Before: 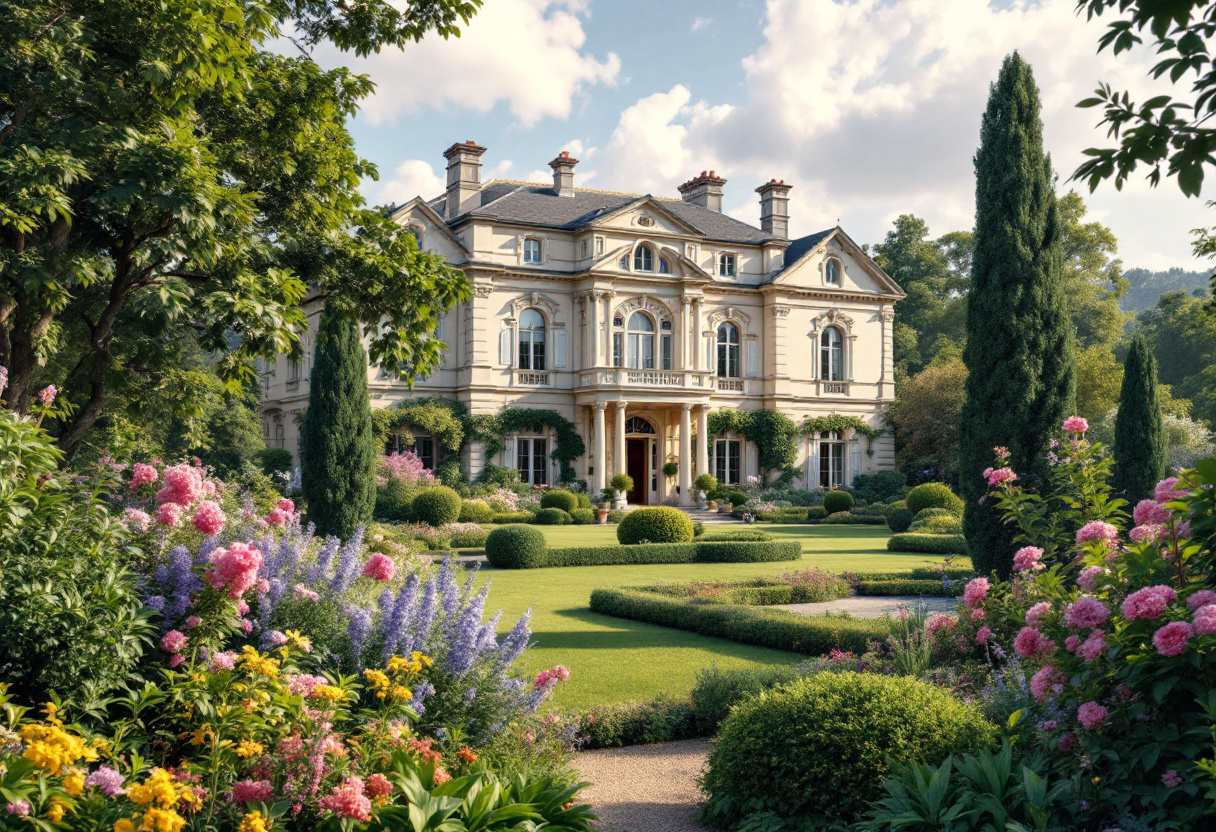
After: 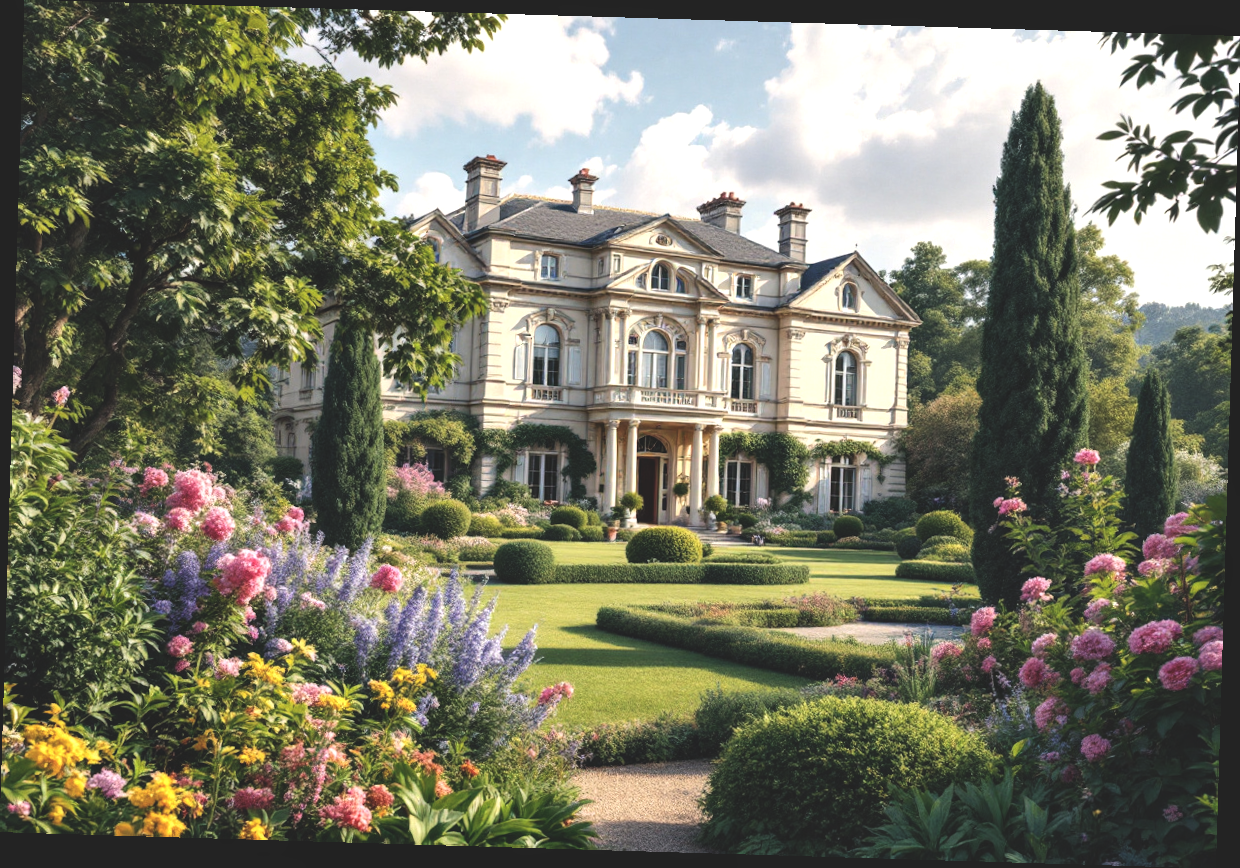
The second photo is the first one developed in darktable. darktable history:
local contrast: highlights 100%, shadows 100%, detail 120%, midtone range 0.2
exposure: black level correction -0.025, exposure -0.117 EV, compensate highlight preservation false
rotate and perspective: rotation 1.72°, automatic cropping off
tone equalizer: -8 EV -0.417 EV, -7 EV -0.389 EV, -6 EV -0.333 EV, -5 EV -0.222 EV, -3 EV 0.222 EV, -2 EV 0.333 EV, -1 EV 0.389 EV, +0 EV 0.417 EV, edges refinement/feathering 500, mask exposure compensation -1.57 EV, preserve details no
